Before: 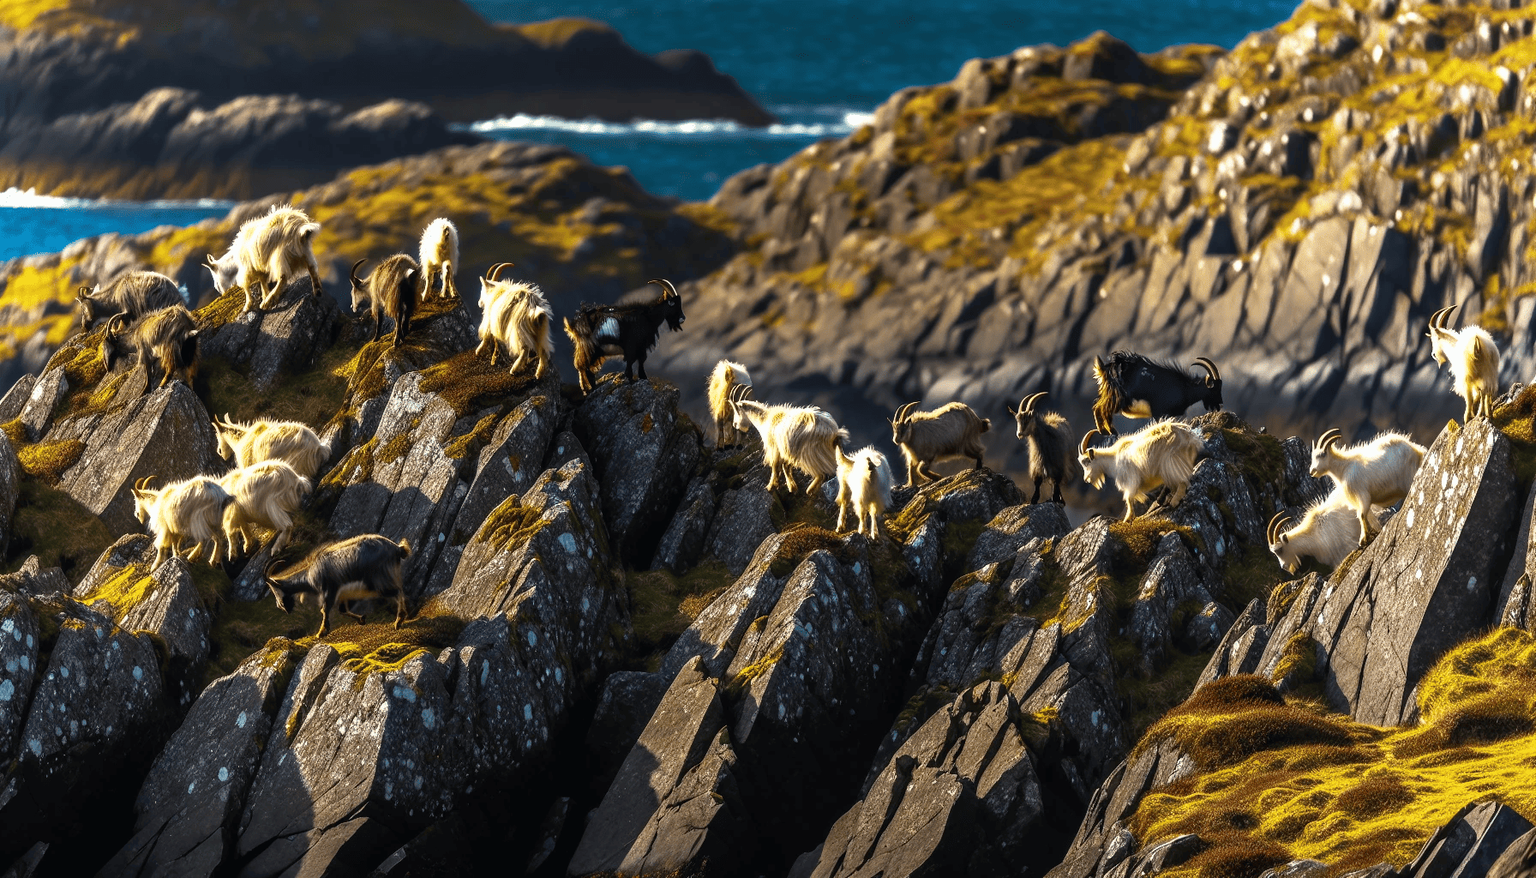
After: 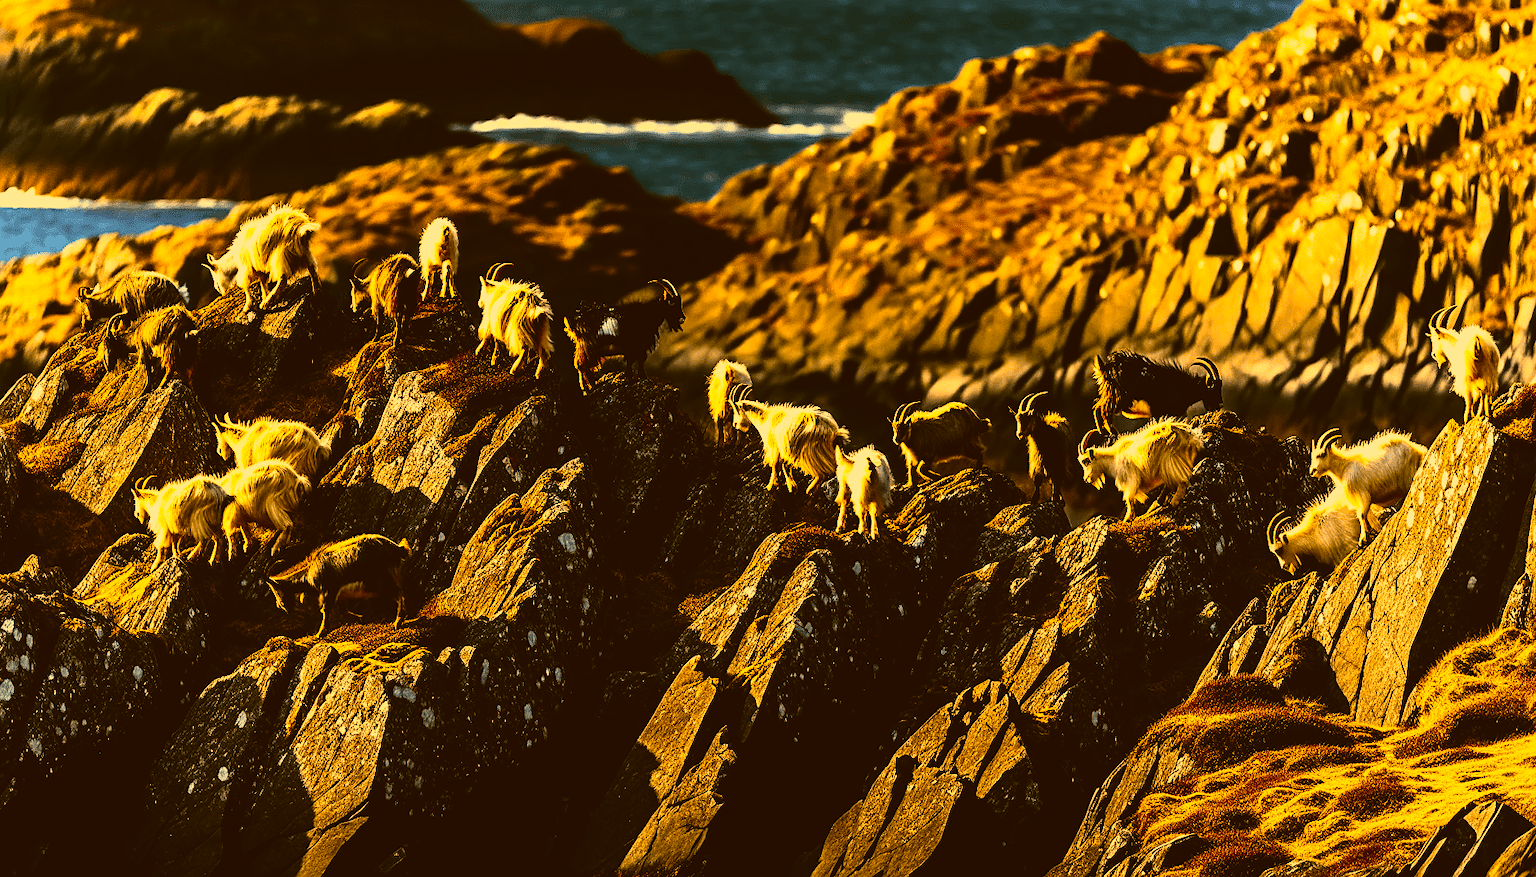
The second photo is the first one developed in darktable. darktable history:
tone curve: curves: ch0 [(0, 0.058) (0.198, 0.188) (0.512, 0.582) (0.625, 0.754) (0.81, 0.934) (1, 1)], color space Lab, independent channels, preserve colors none
color correction: highlights a* 11.16, highlights b* 30.03, shadows a* 2.91, shadows b* 17.15, saturation 1.76
sharpen: on, module defaults
filmic rgb: black relative exposure -5.05 EV, white relative exposure 3.97 EV, hardness 2.88, contrast 1.297
